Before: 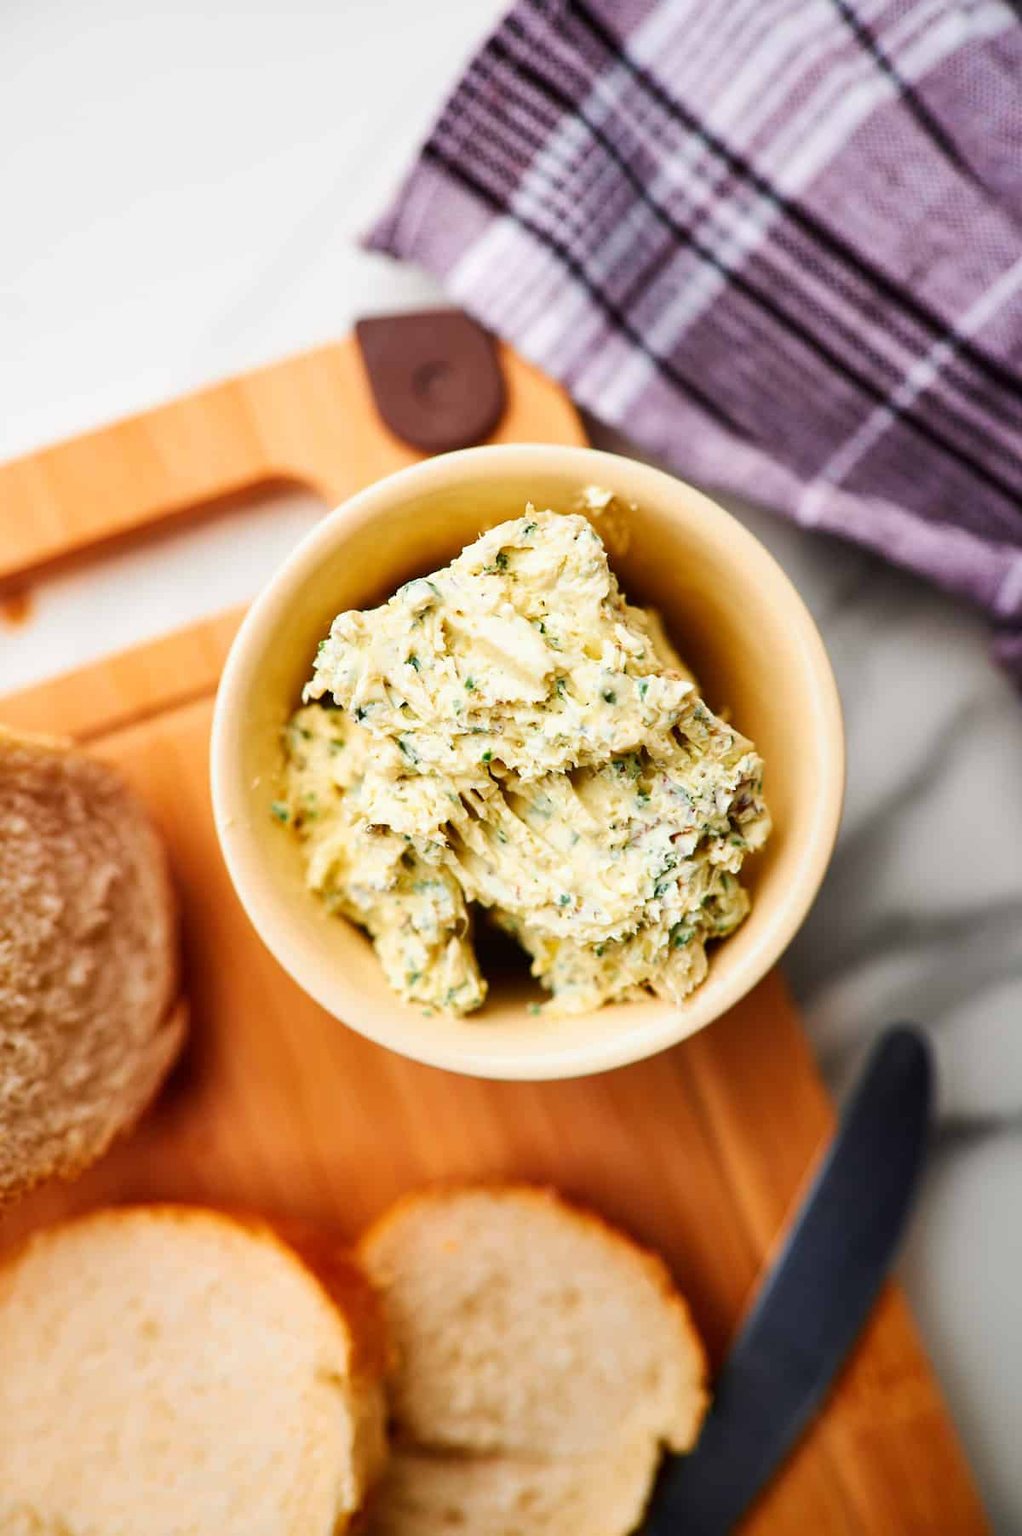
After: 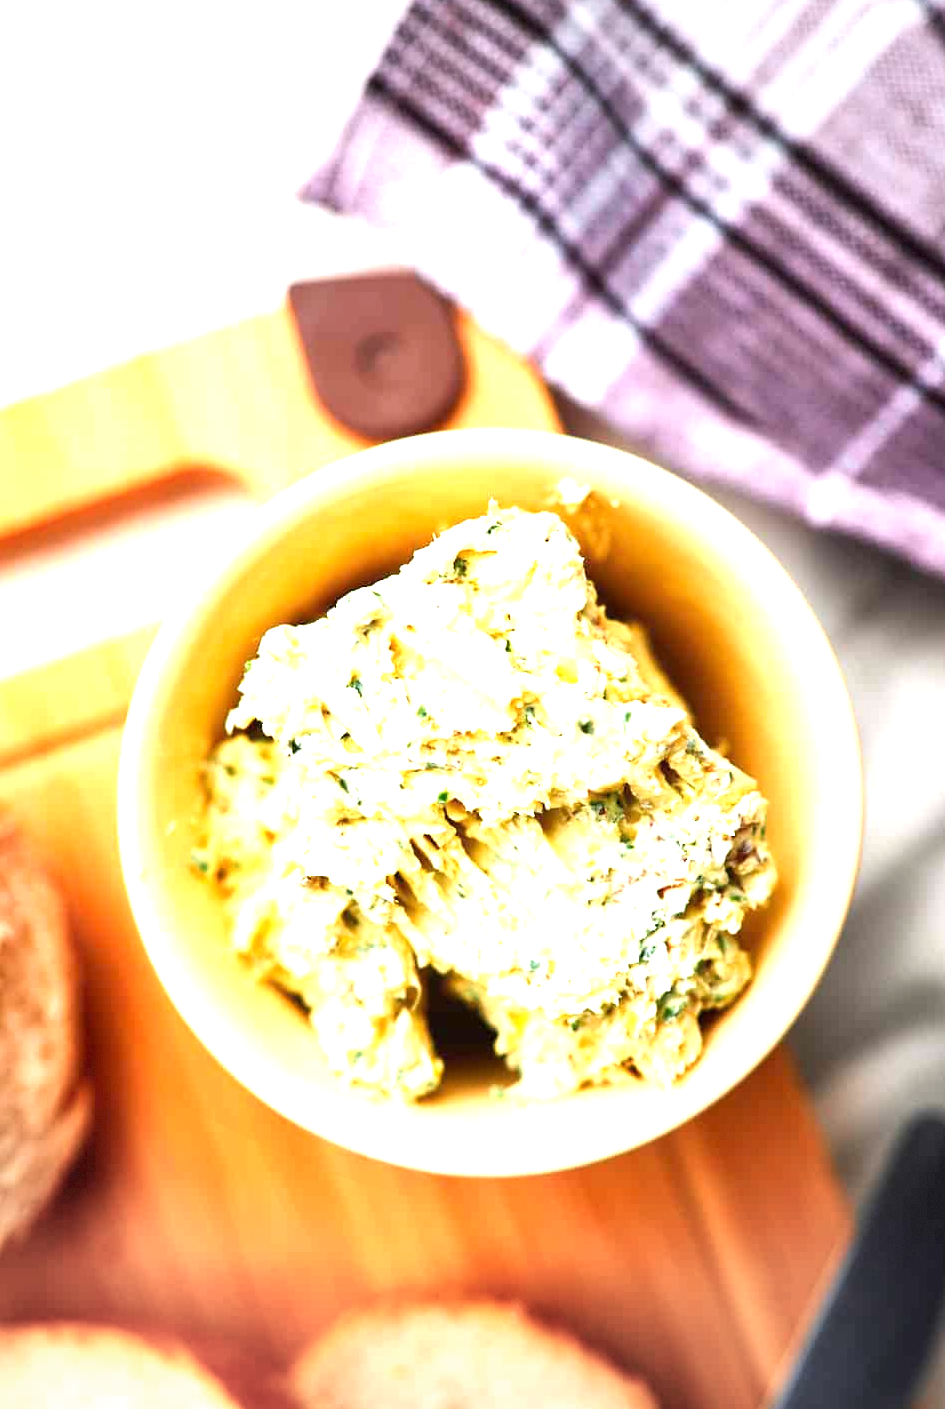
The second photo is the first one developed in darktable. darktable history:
vignetting: fall-off start 91%, fall-off radius 39.39%, brightness -0.182, saturation -0.3, width/height ratio 1.219, shape 1.3, dithering 8-bit output, unbound false
crop and rotate: left 10.77%, top 5.1%, right 10.41%, bottom 16.76%
exposure: black level correction 0, exposure 1.2 EV, compensate exposure bias true, compensate highlight preservation false
